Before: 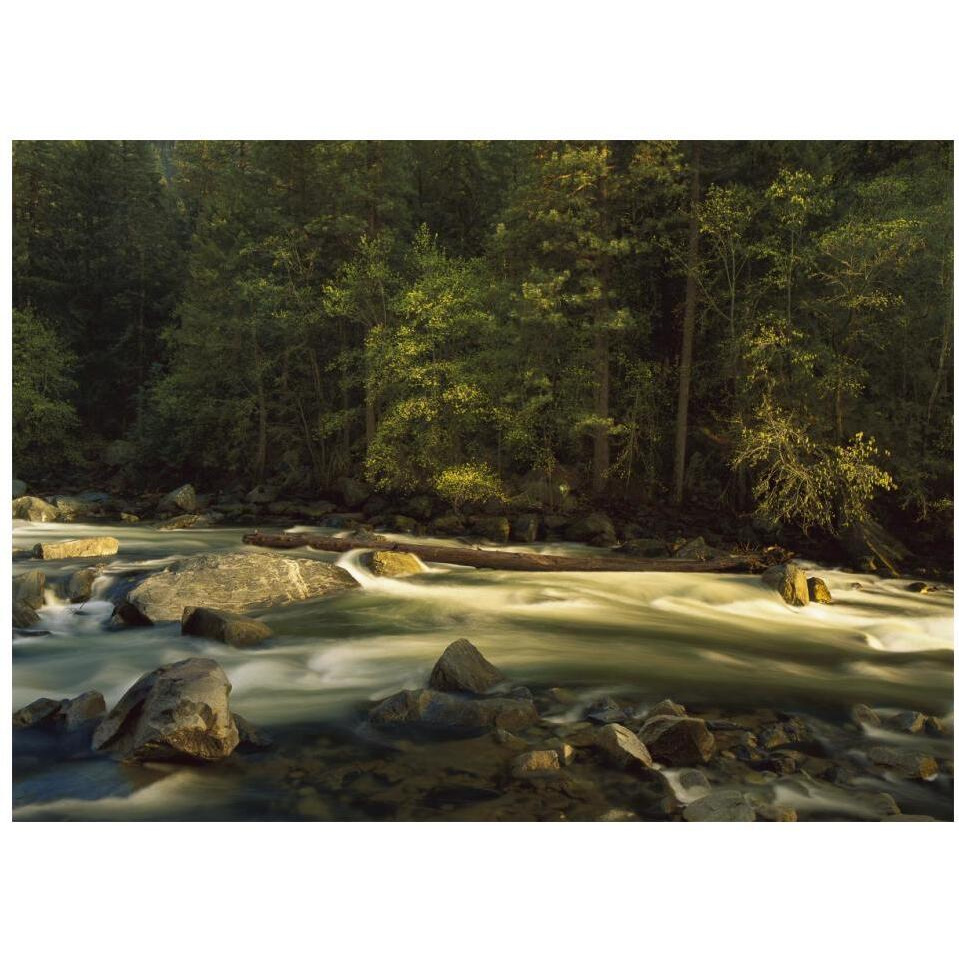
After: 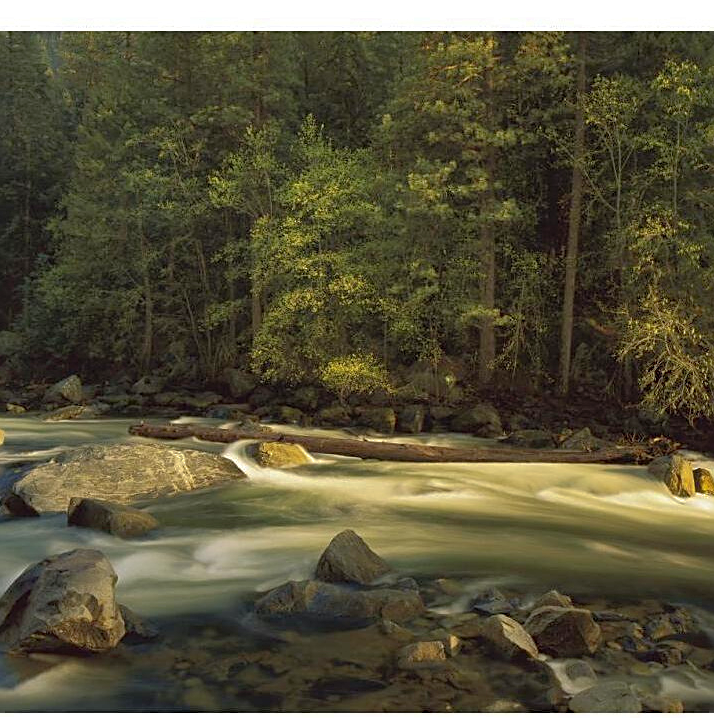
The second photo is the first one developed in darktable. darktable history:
sharpen: on, module defaults
crop and rotate: left 11.967%, top 11.433%, right 13.54%, bottom 13.69%
shadows and highlights: on, module defaults
